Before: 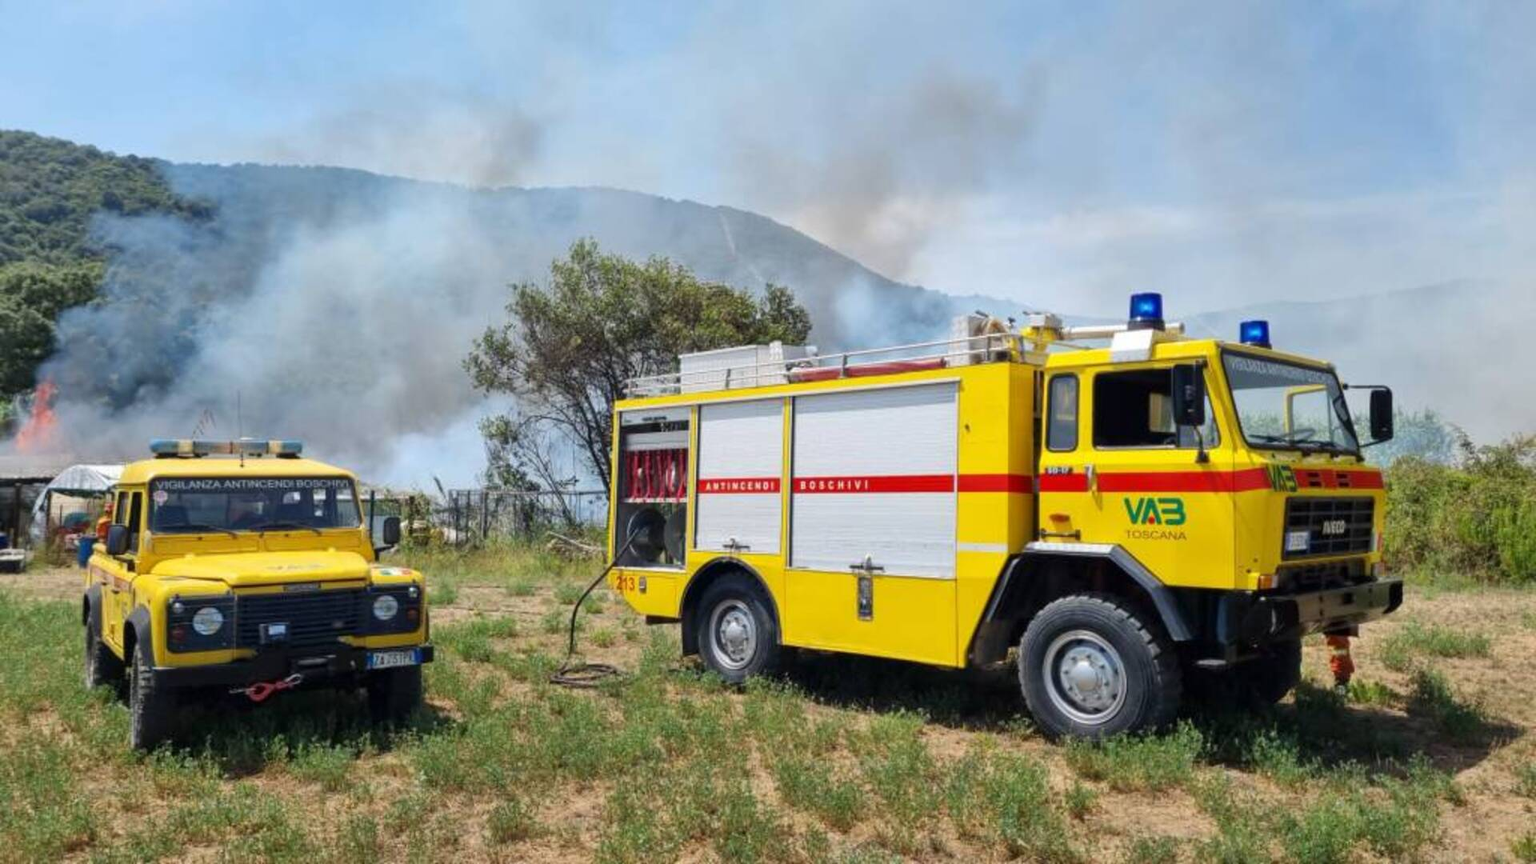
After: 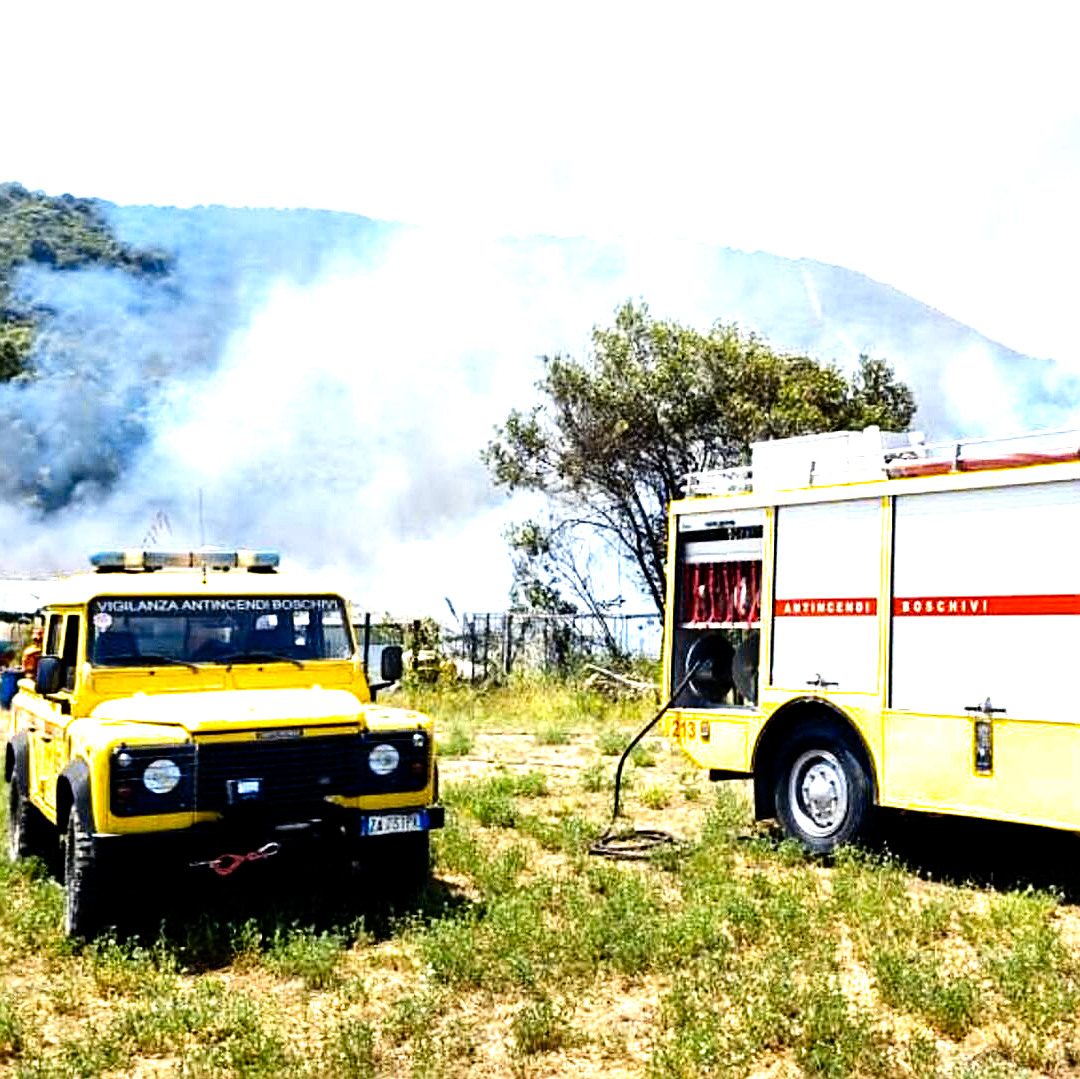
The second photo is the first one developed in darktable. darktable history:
exposure: exposure 0.197 EV, compensate highlight preservation false
sharpen: on, module defaults
tone equalizer: -8 EV -0.75 EV, -7 EV -0.7 EV, -6 EV -0.6 EV, -5 EV -0.4 EV, -3 EV 0.4 EV, -2 EV 0.6 EV, -1 EV 0.7 EV, +0 EV 0.75 EV, edges refinement/feathering 500, mask exposure compensation -1.57 EV, preserve details no
crop: left 5.114%, right 38.589%
color contrast: green-magenta contrast 0.85, blue-yellow contrast 1.25, unbound 0
levels: levels [0, 0.435, 0.917]
filmic rgb: black relative exposure -8.7 EV, white relative exposure 2.7 EV, threshold 3 EV, target black luminance 0%, hardness 6.25, latitude 75%, contrast 1.325, highlights saturation mix -5%, preserve chrominance no, color science v5 (2021), iterations of high-quality reconstruction 0, enable highlight reconstruction true
